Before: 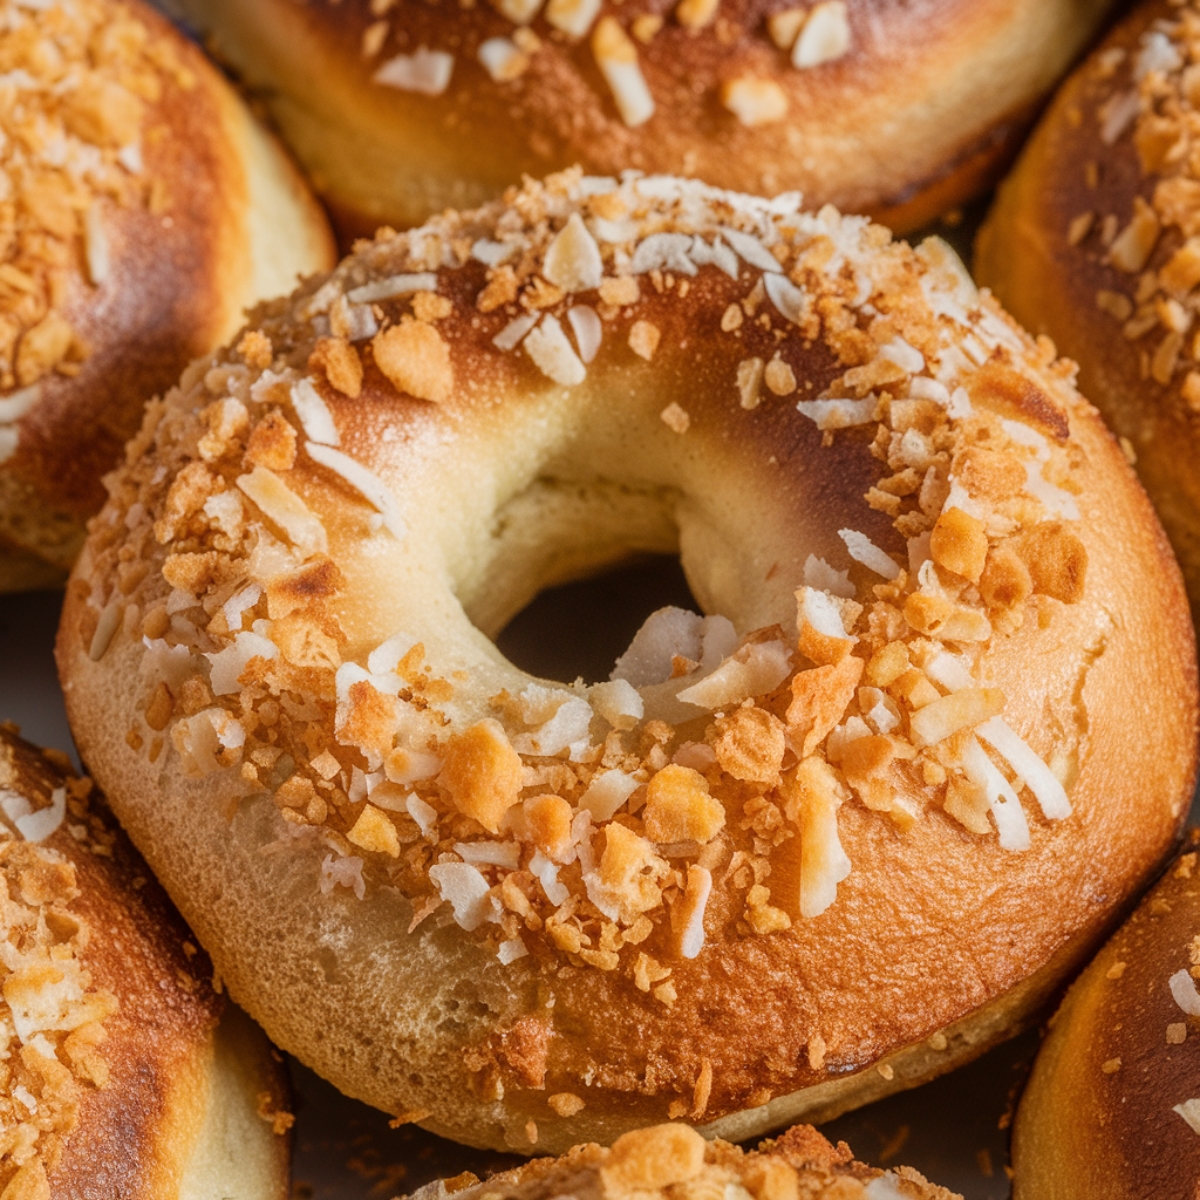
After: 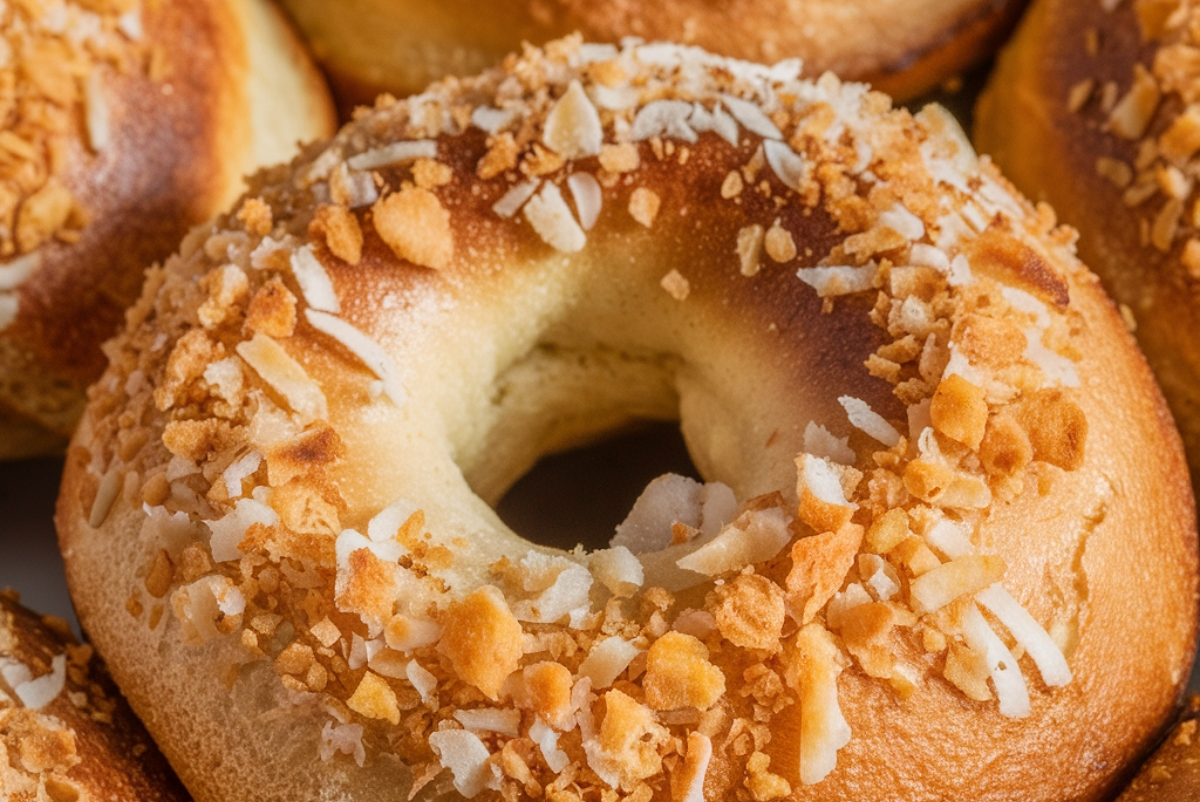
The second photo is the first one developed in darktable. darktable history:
crop: top 11.156%, bottom 21.976%
